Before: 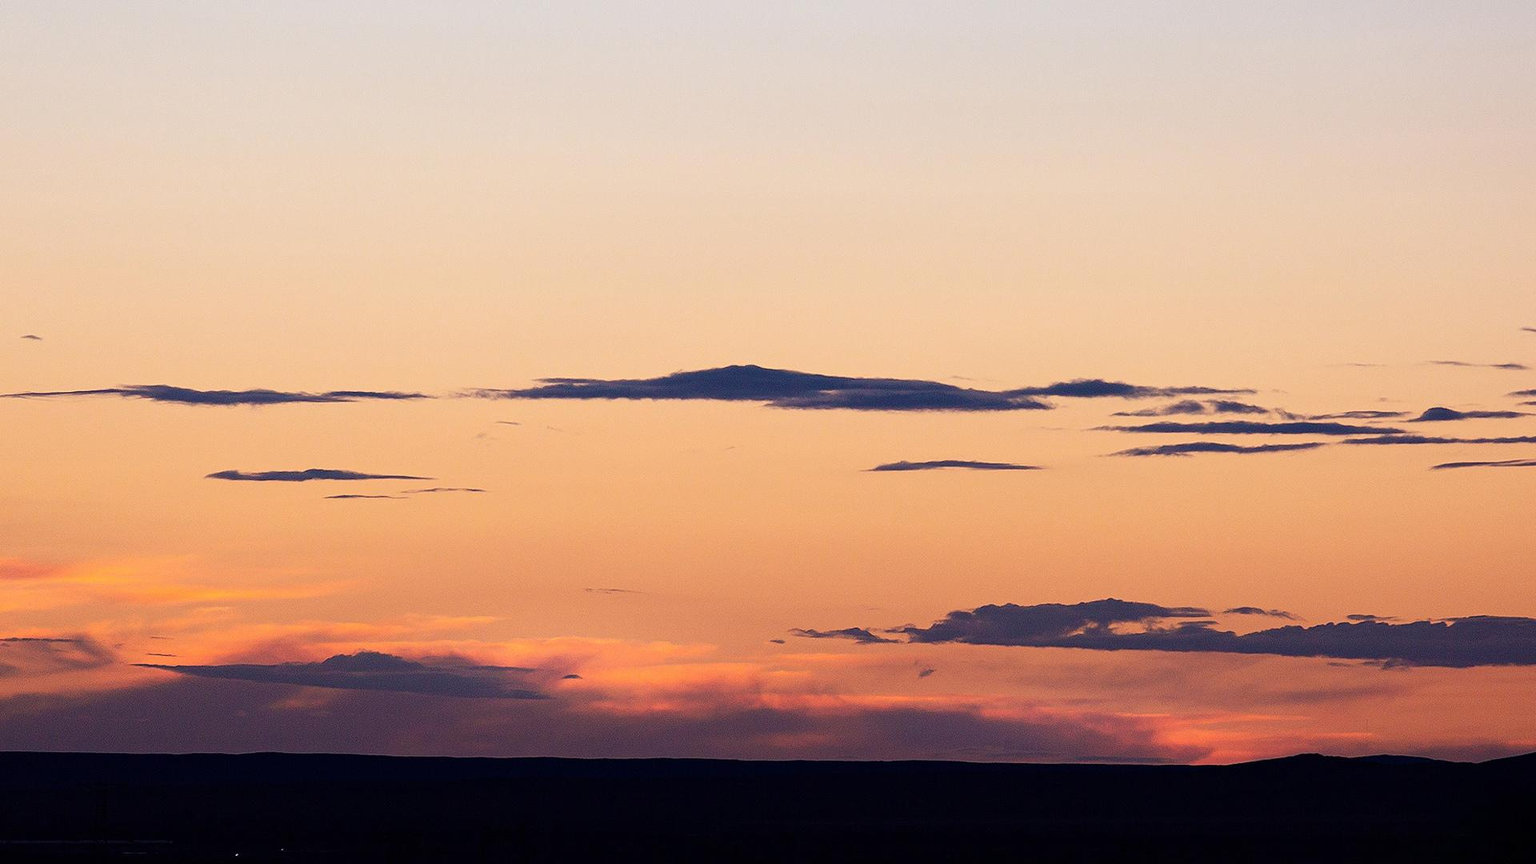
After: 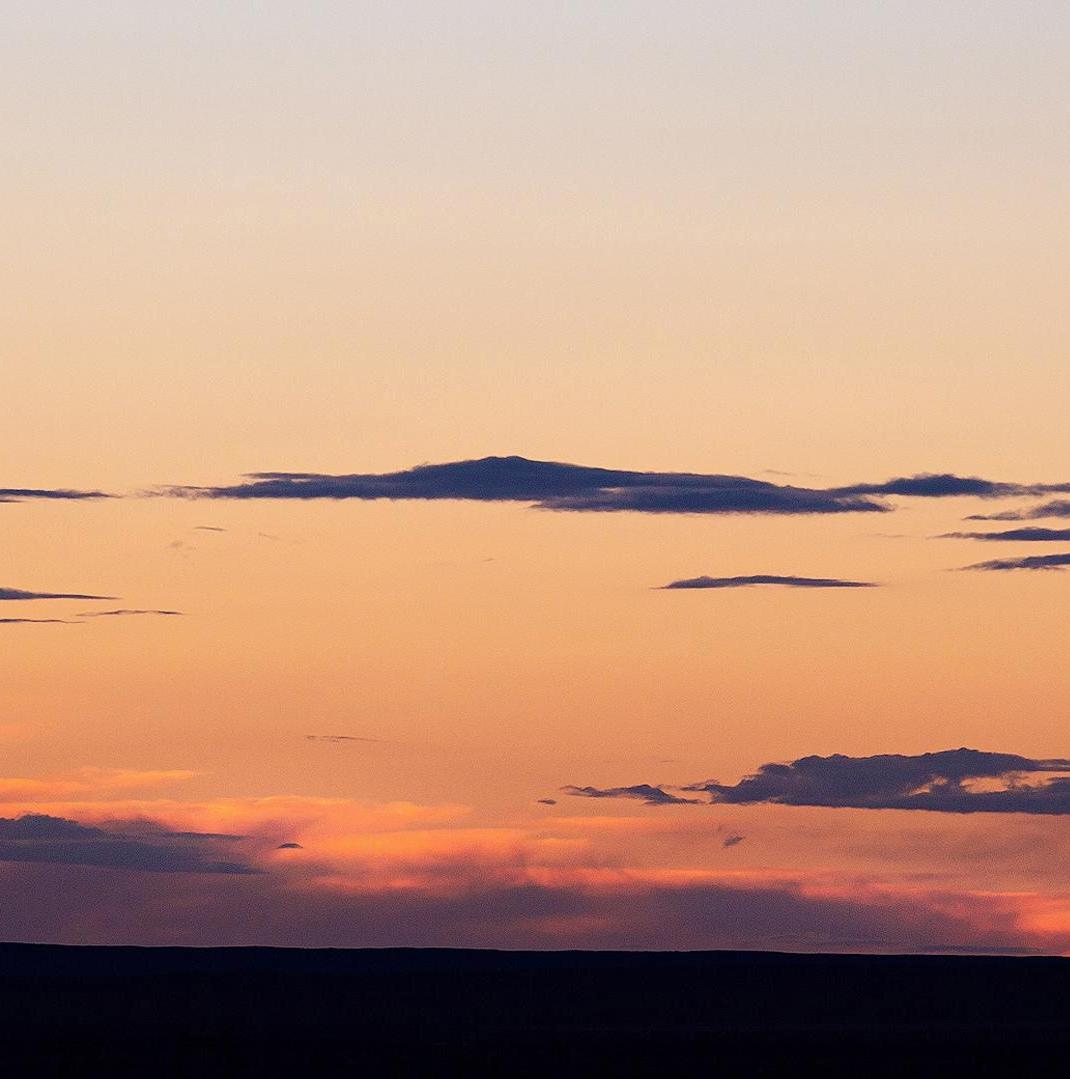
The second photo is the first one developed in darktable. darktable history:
crop: left 22.138%, right 22.117%, bottom 0.002%
shadows and highlights: radius 127.1, shadows 21.24, highlights -21.66, low approximation 0.01
